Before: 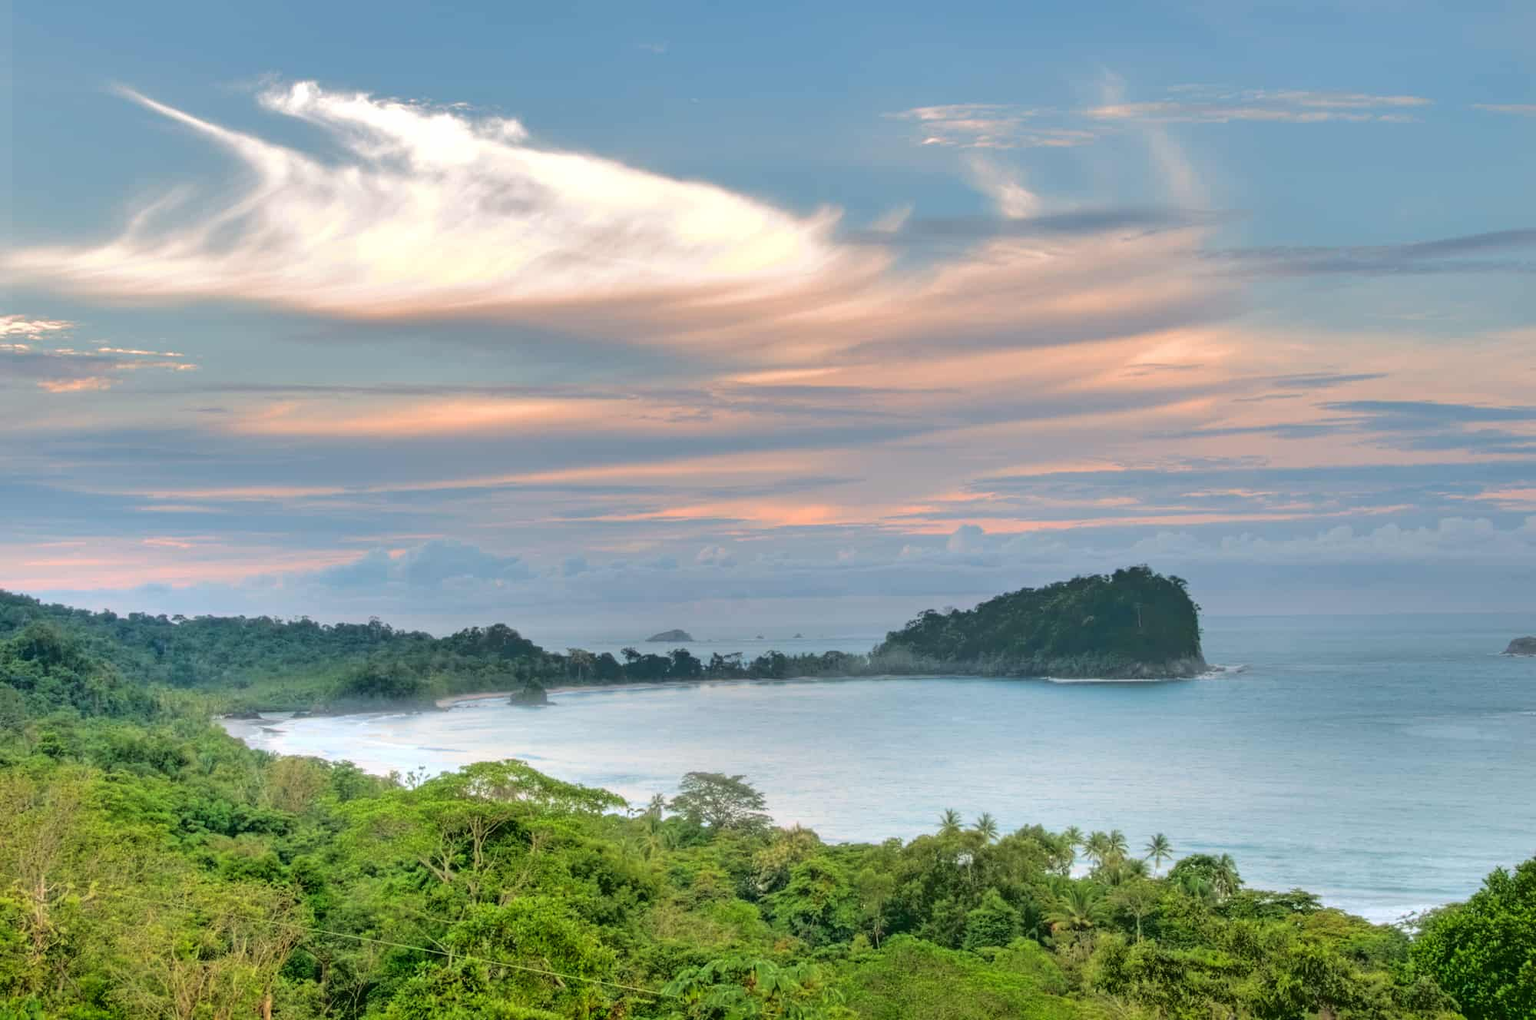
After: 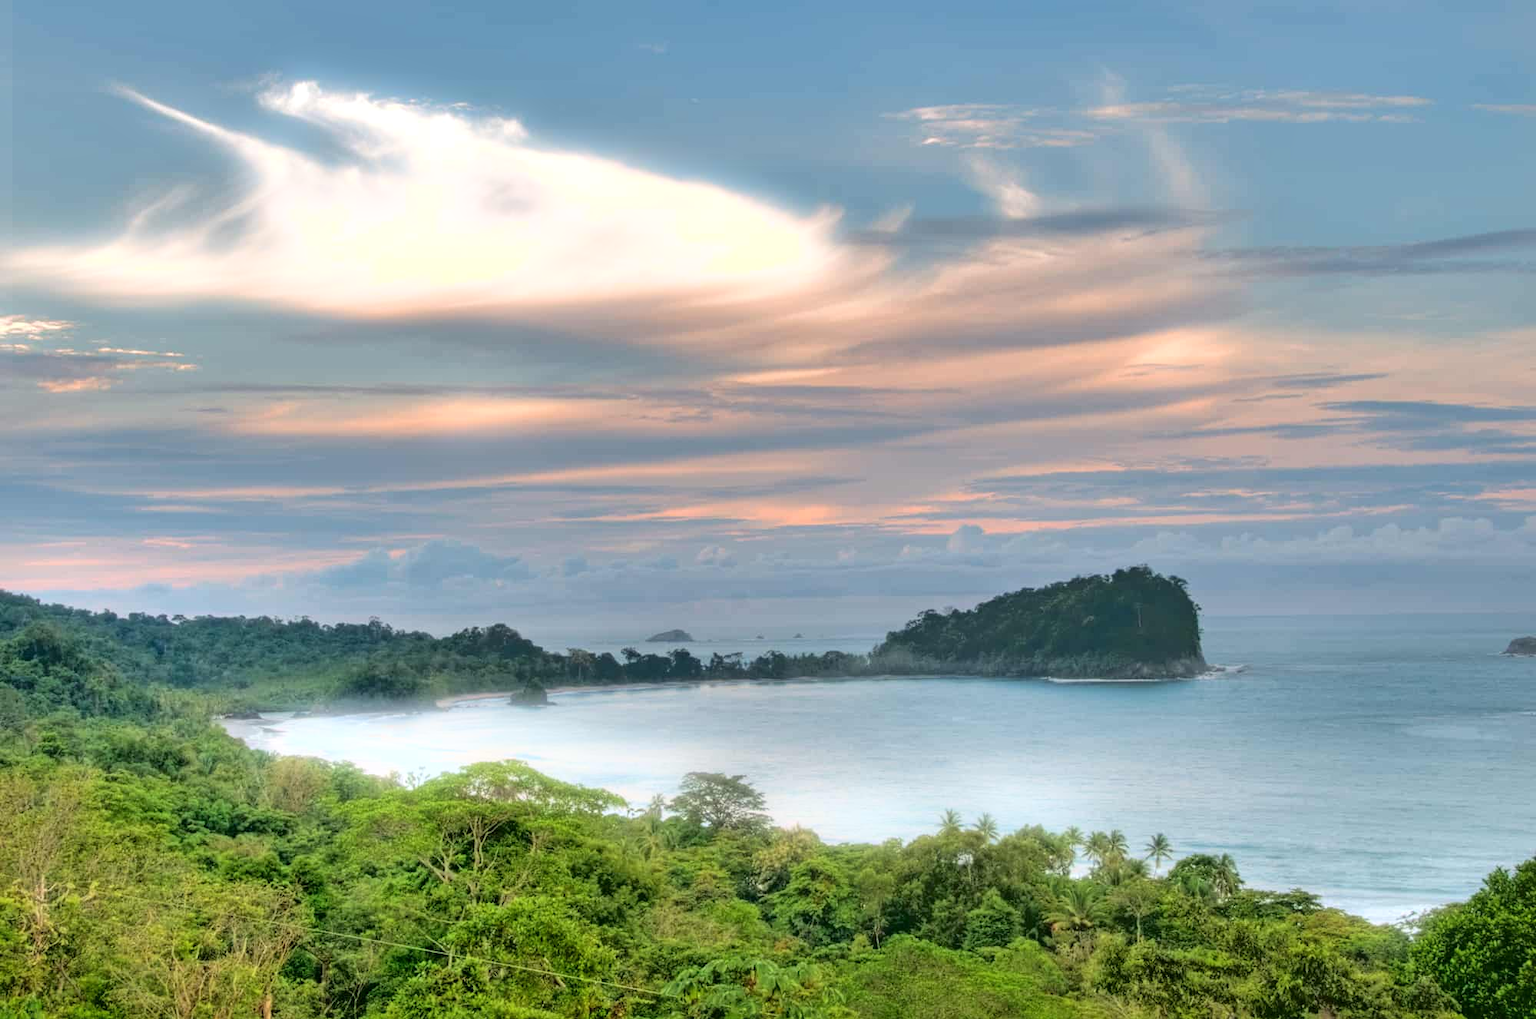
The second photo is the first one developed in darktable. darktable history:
local contrast: mode bilateral grid, contrast 20, coarseness 50, detail 120%, midtone range 0.2
bloom: size 5%, threshold 95%, strength 15%
